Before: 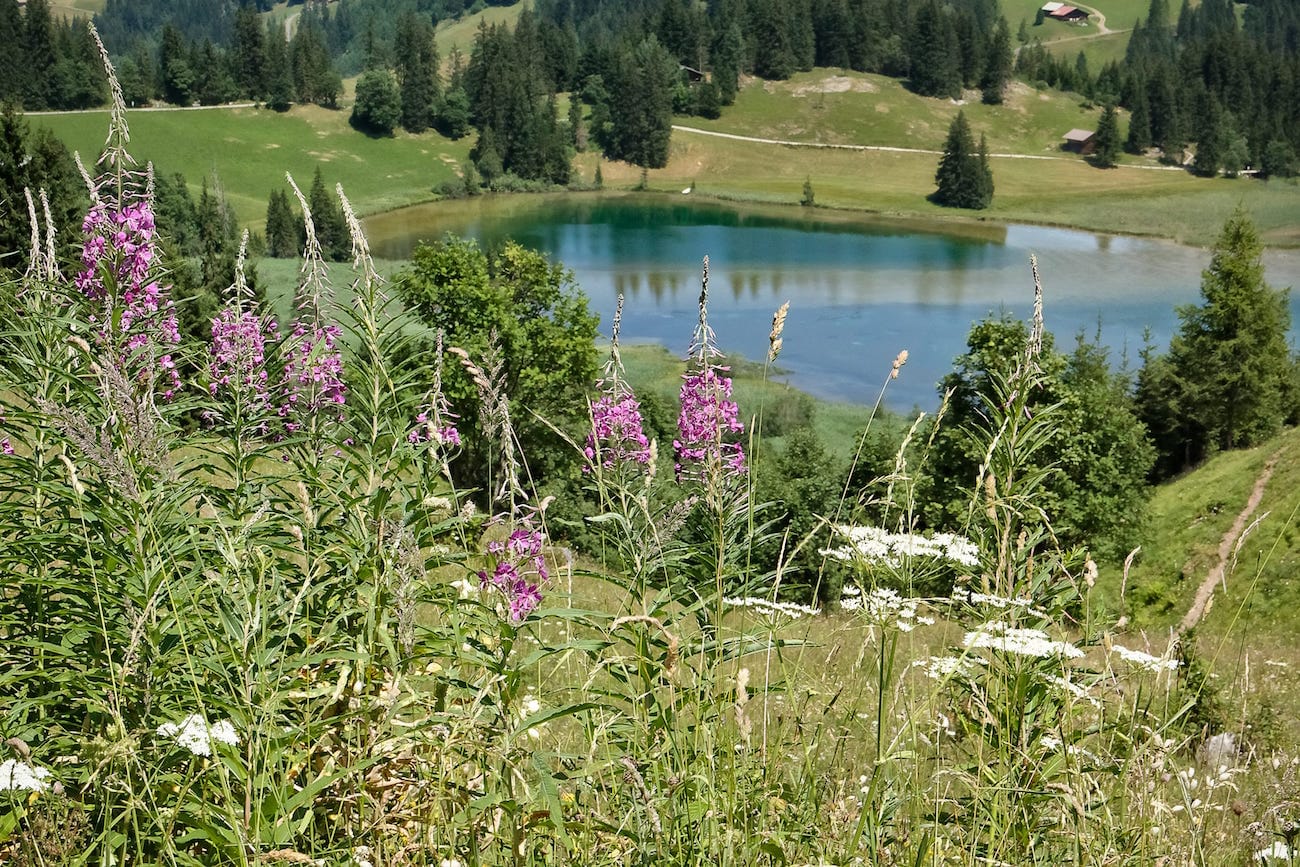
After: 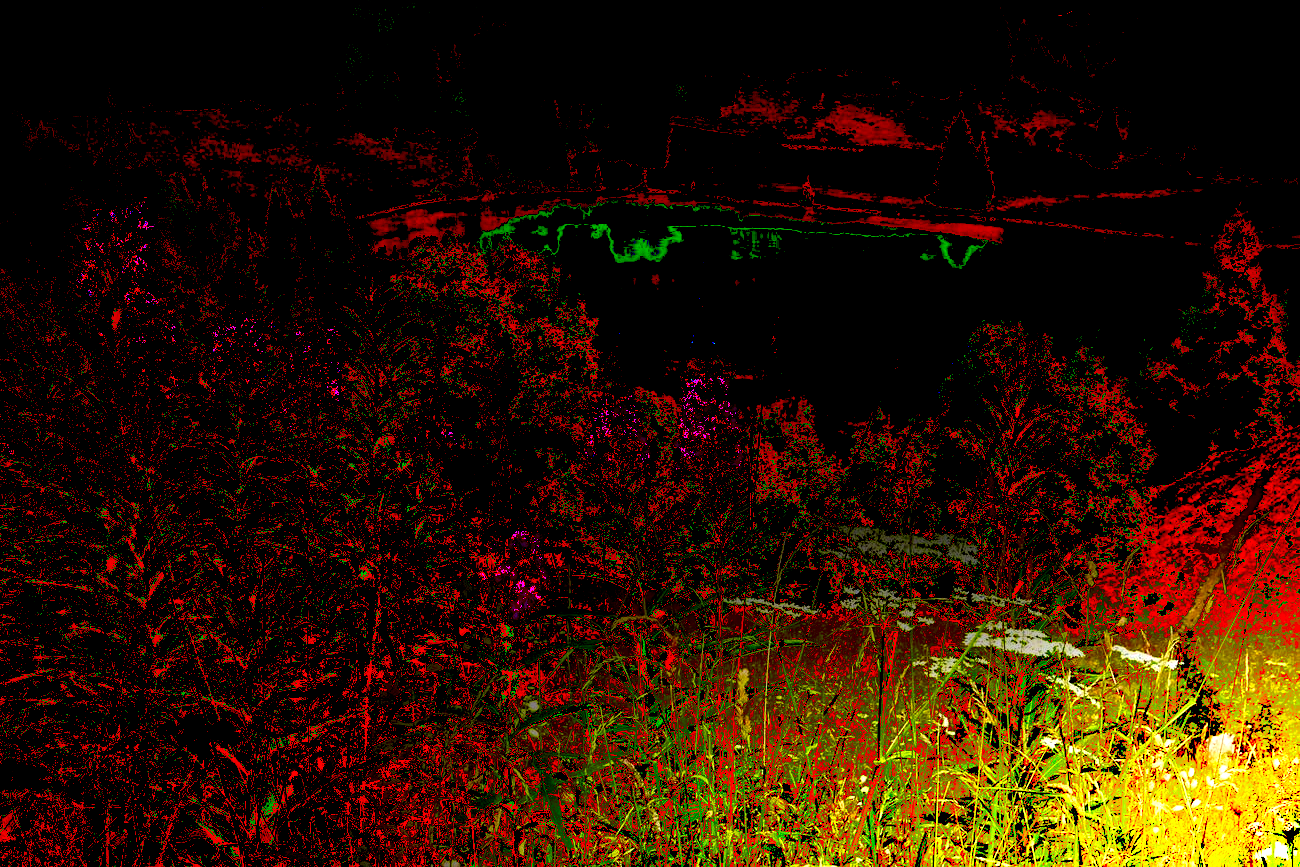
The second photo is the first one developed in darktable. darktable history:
bloom: threshold 82.5%, strength 16.25%
local contrast: on, module defaults
exposure: black level correction 0.1, exposure 3 EV, compensate highlight preservation false
